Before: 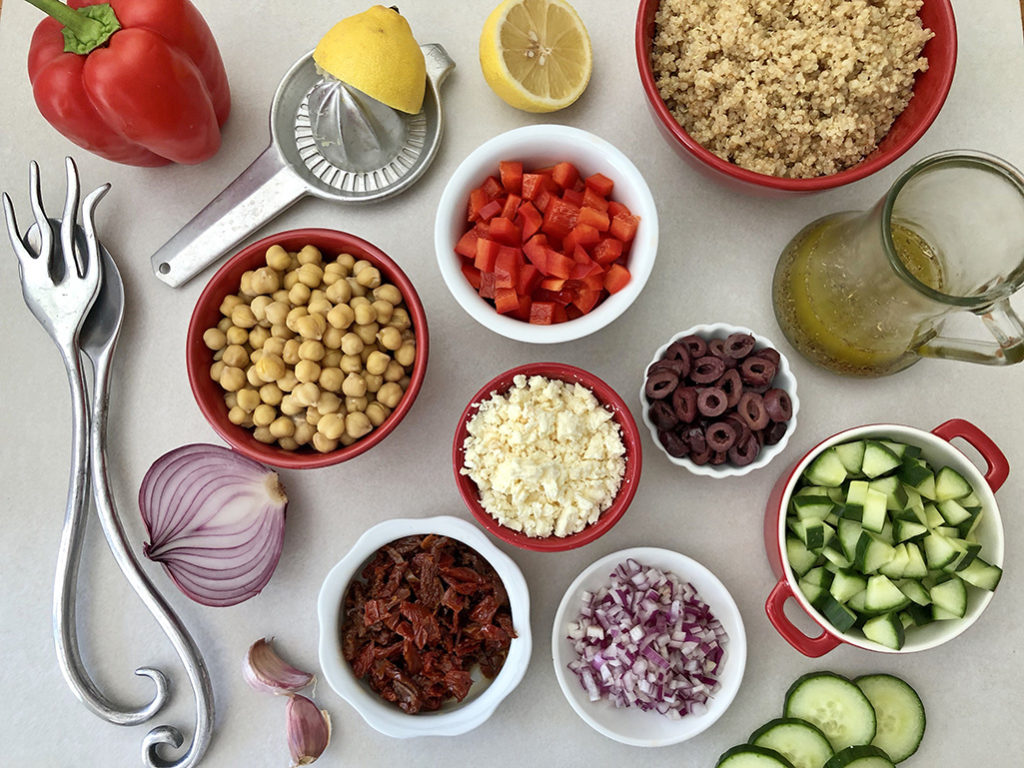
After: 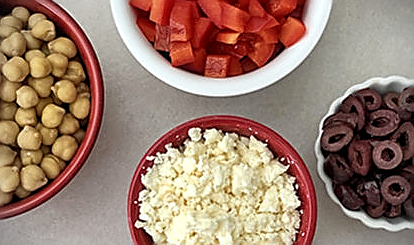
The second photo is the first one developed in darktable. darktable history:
sharpen: radius 1.4, amount 1.25, threshold 0.7
vignetting: dithering 8-bit output, unbound false
crop: left 31.751%, top 32.172%, right 27.8%, bottom 35.83%
local contrast: on, module defaults
tone equalizer: on, module defaults
